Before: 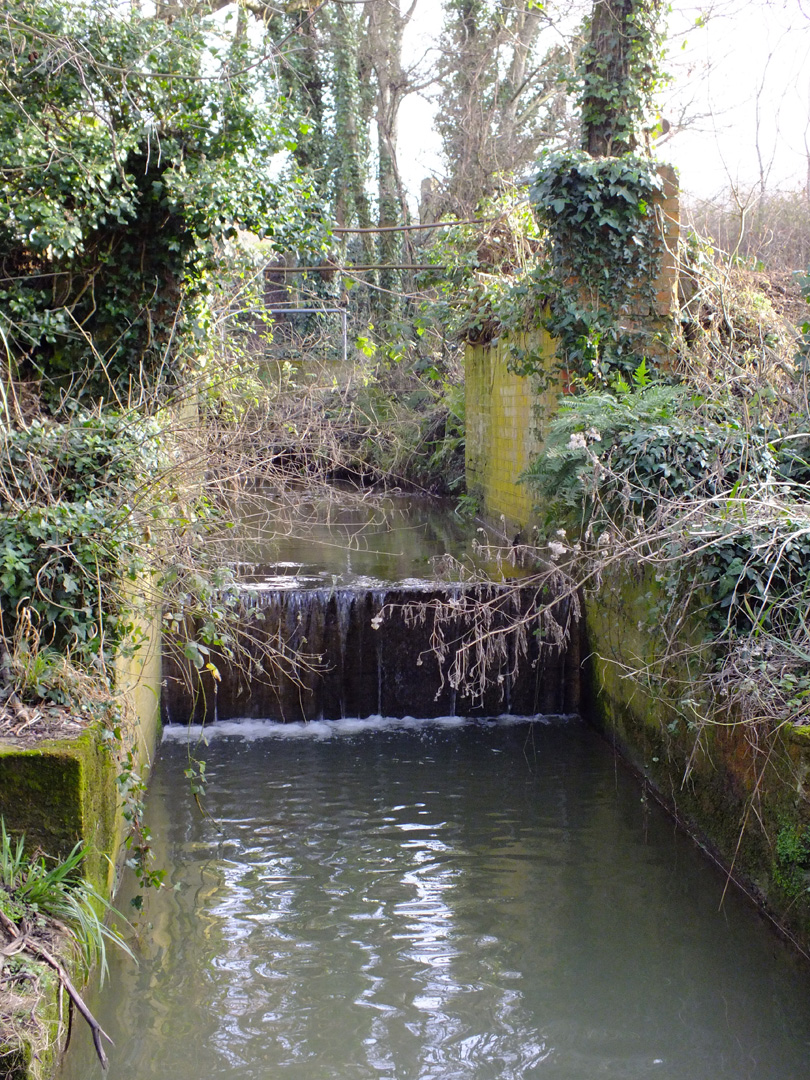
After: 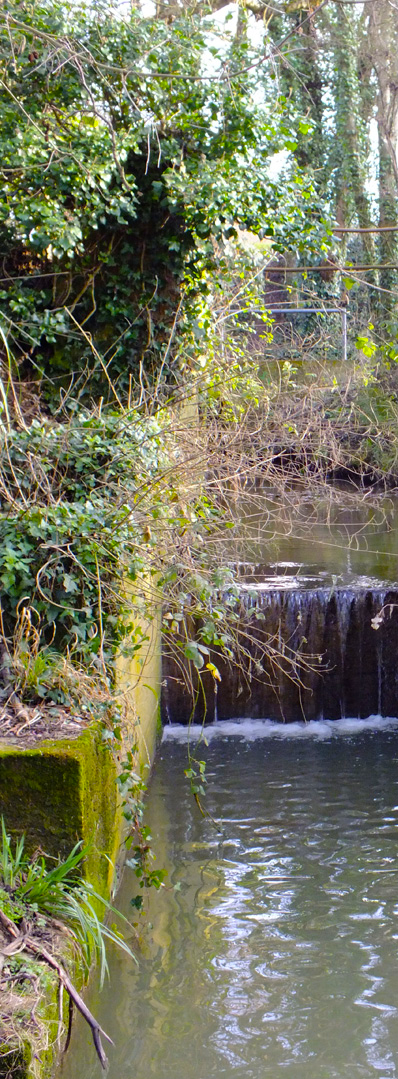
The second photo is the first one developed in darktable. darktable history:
color balance rgb: linear chroma grading › global chroma 15%, perceptual saturation grading › global saturation 30%
crop and rotate: left 0%, top 0%, right 50.845%
contrast brightness saturation: saturation -0.05
